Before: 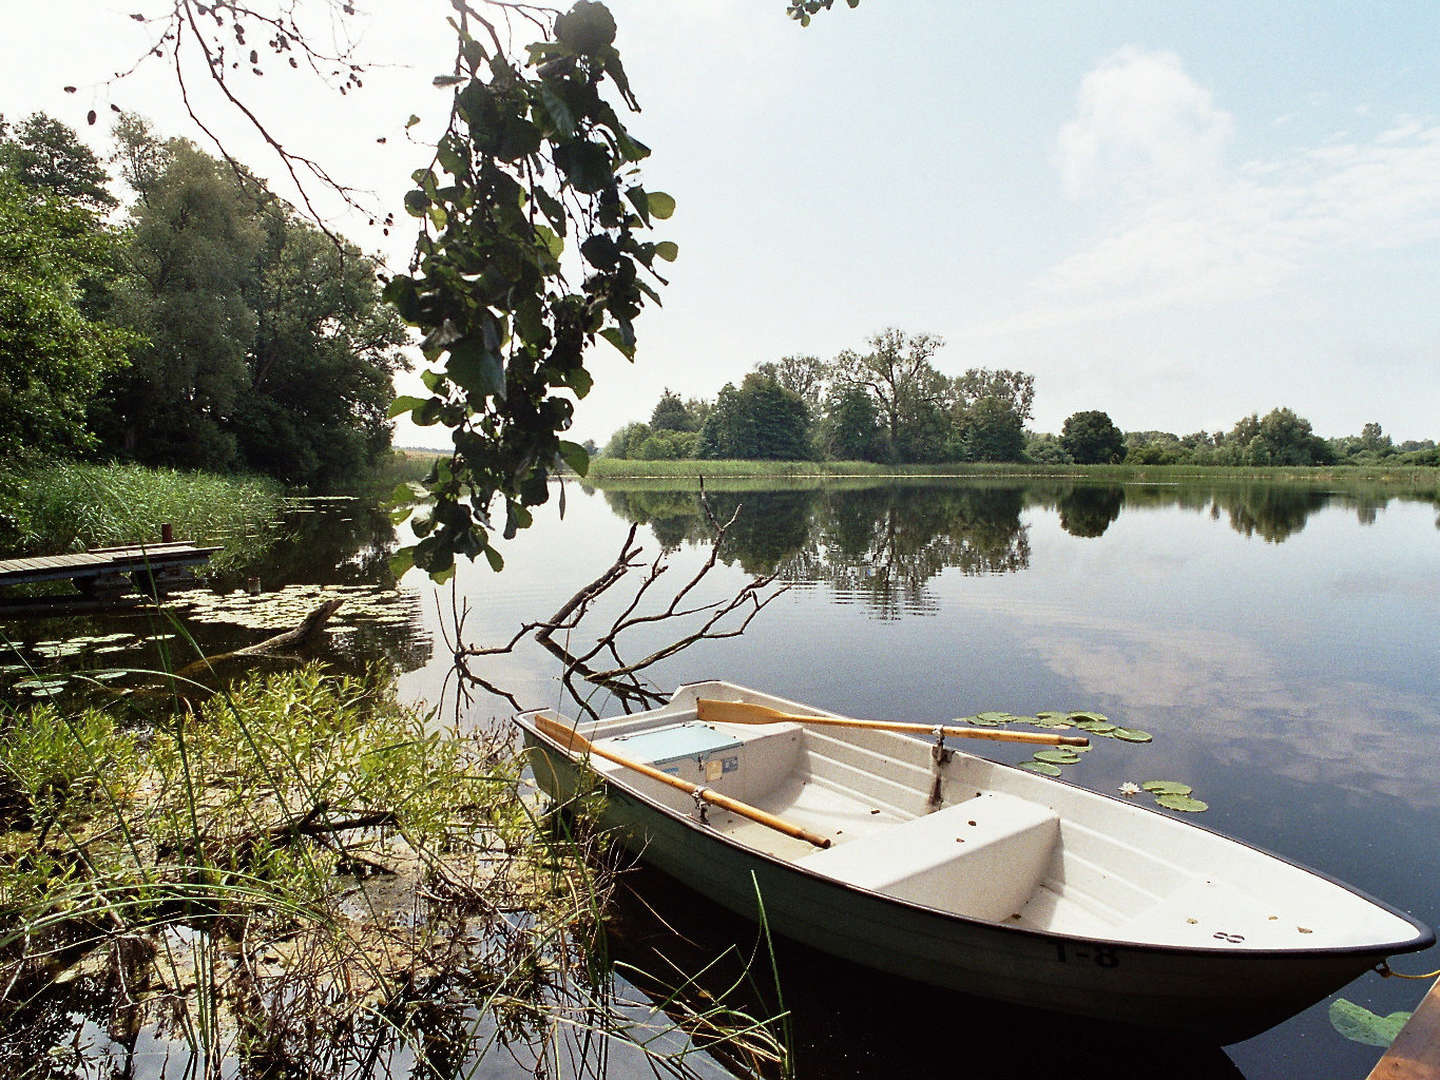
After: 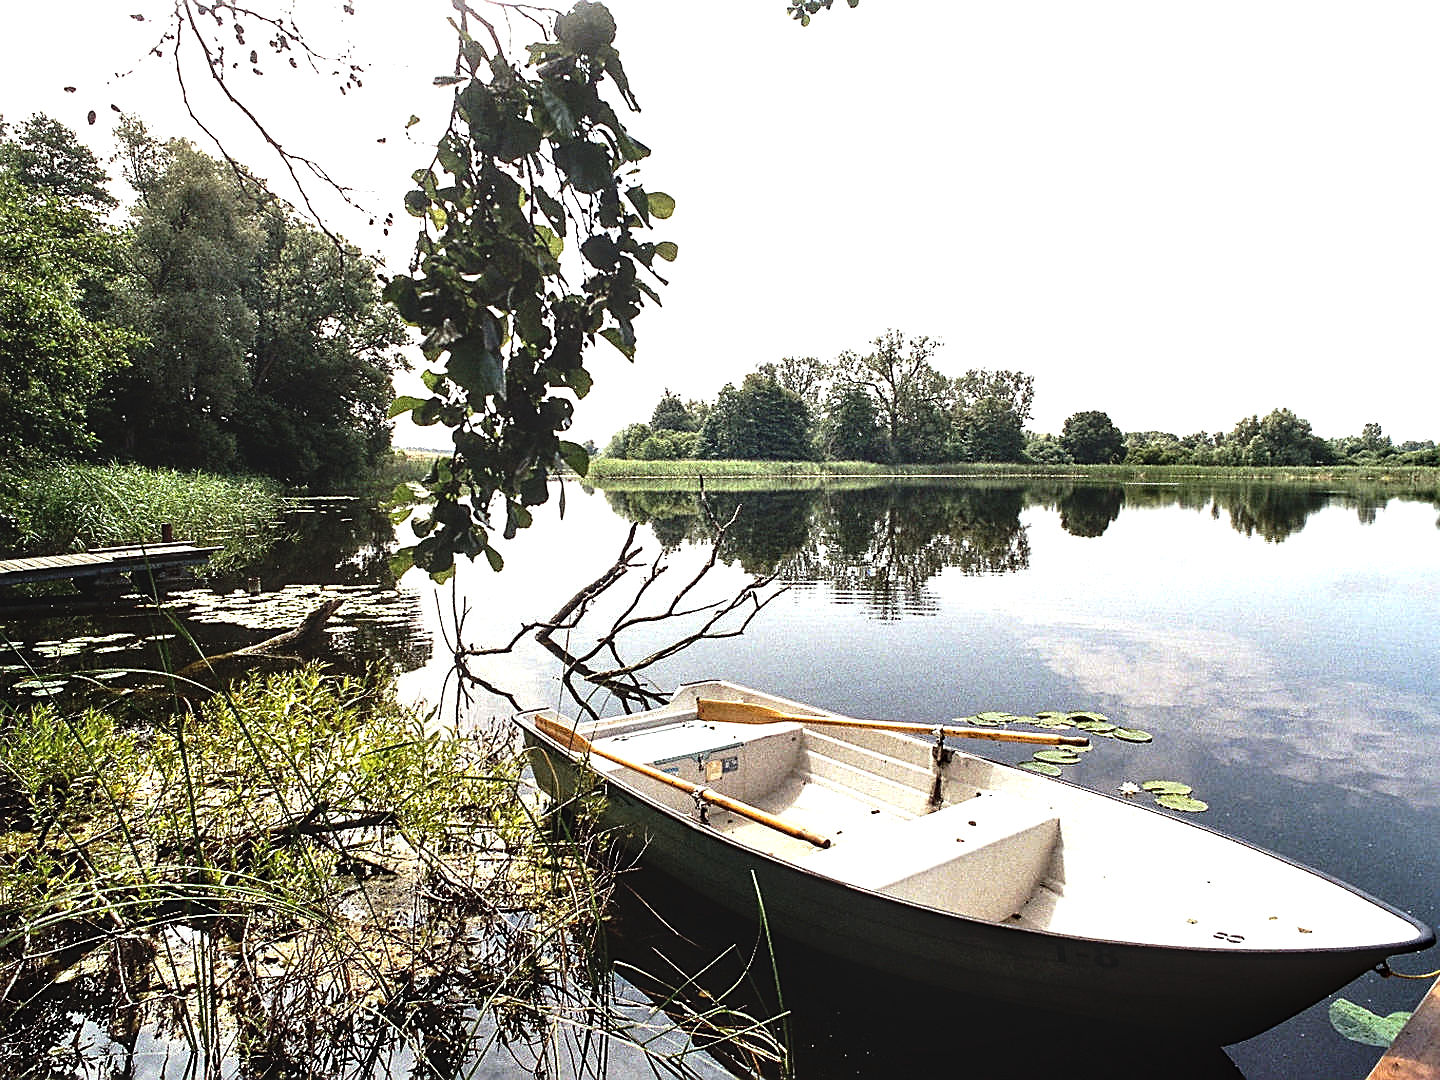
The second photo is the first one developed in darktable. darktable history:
tone equalizer: -8 EV -1.09 EV, -7 EV -0.995 EV, -6 EV -0.891 EV, -5 EV -0.577 EV, -3 EV 0.568 EV, -2 EV 0.873 EV, -1 EV 0.997 EV, +0 EV 1.05 EV, edges refinement/feathering 500, mask exposure compensation -1.57 EV, preserve details no
sharpen: on, module defaults
local contrast: on, module defaults
